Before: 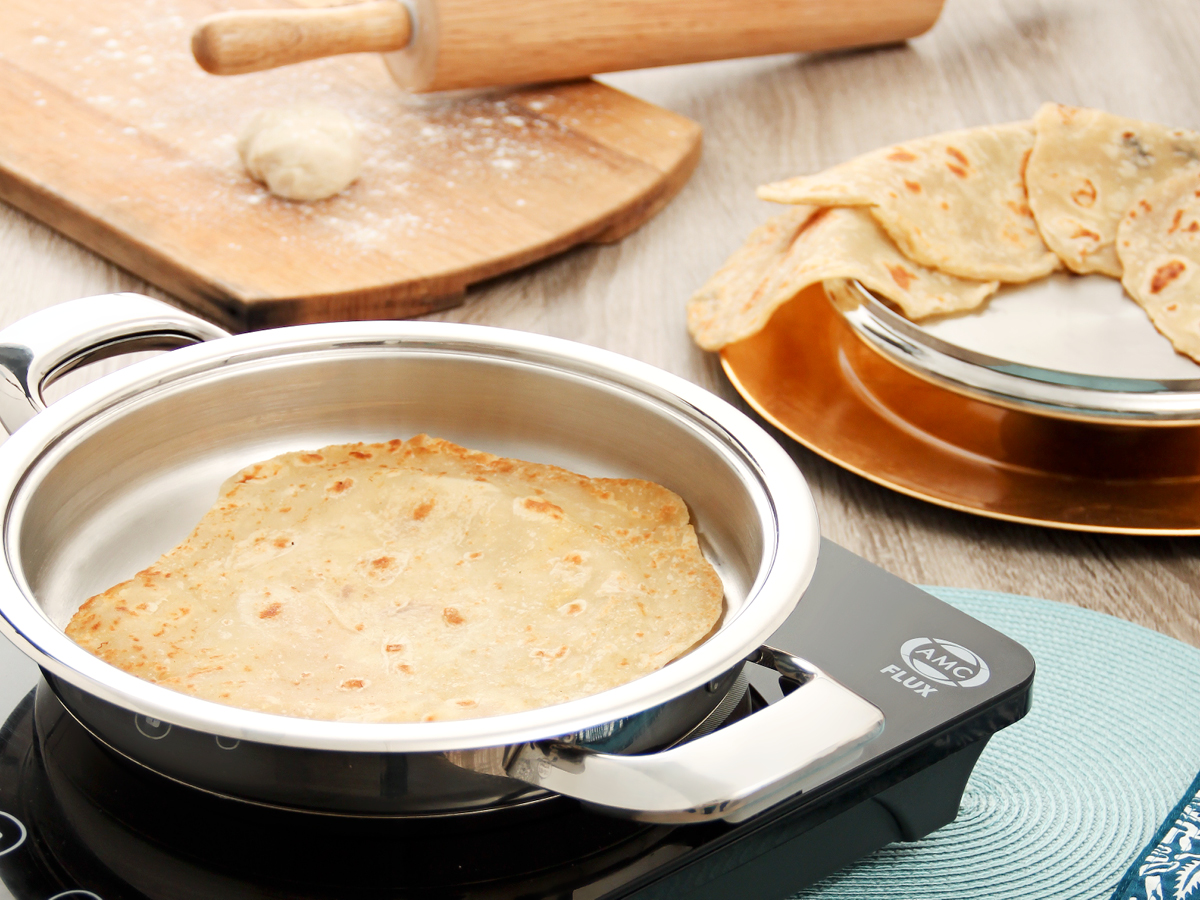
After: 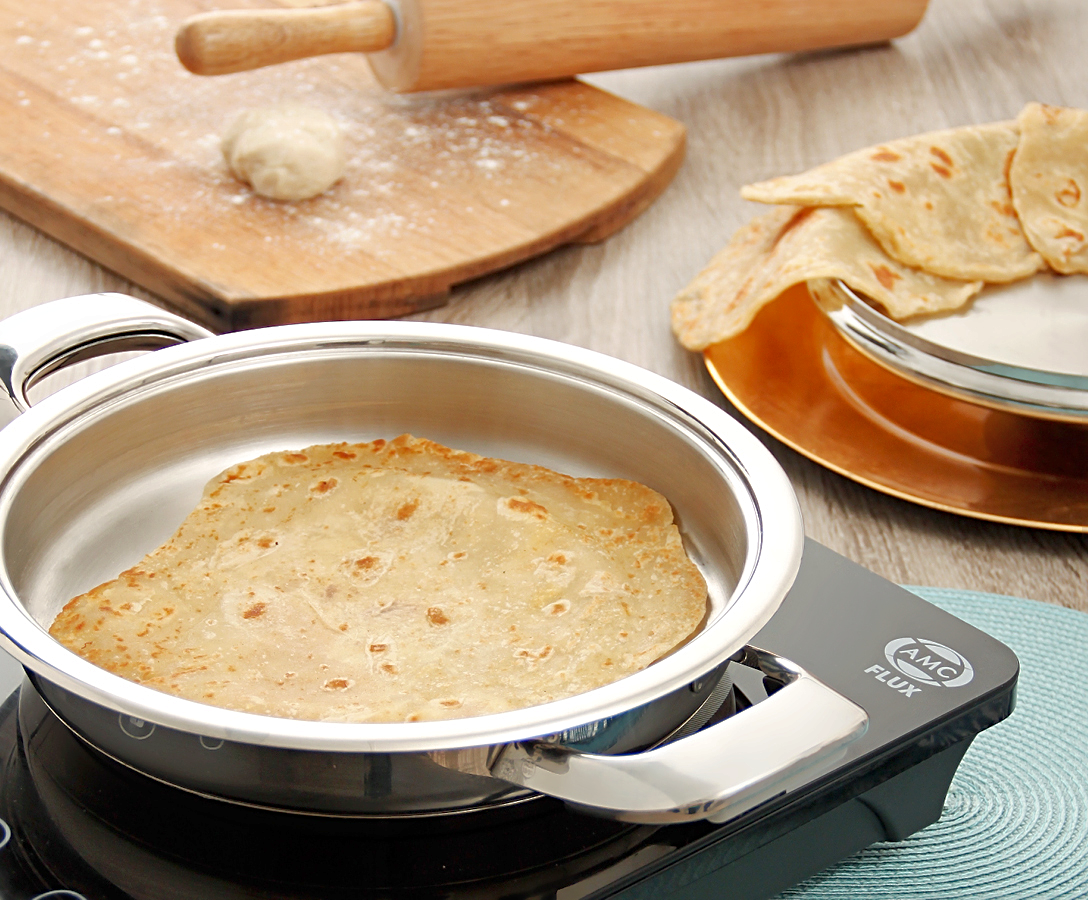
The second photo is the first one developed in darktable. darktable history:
crop and rotate: left 1.334%, right 7.92%
shadows and highlights: on, module defaults
sharpen: radius 2.183, amount 0.387, threshold 0.196
